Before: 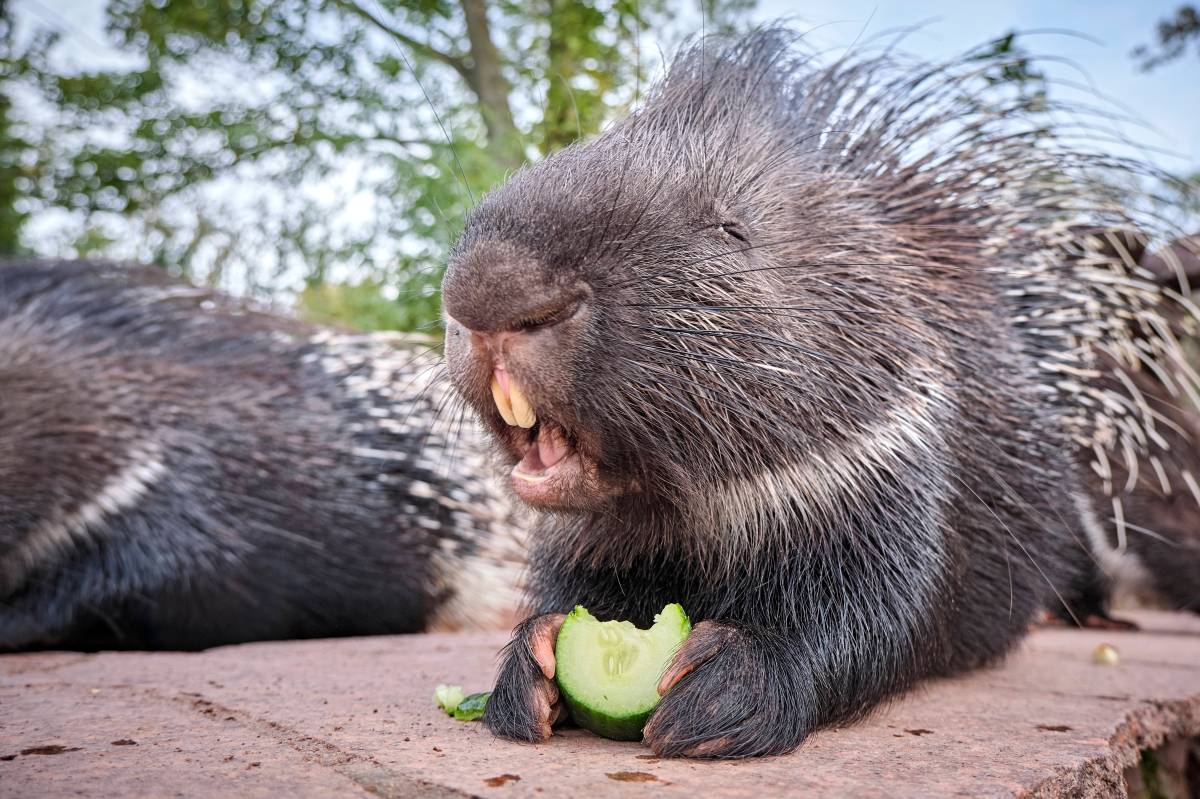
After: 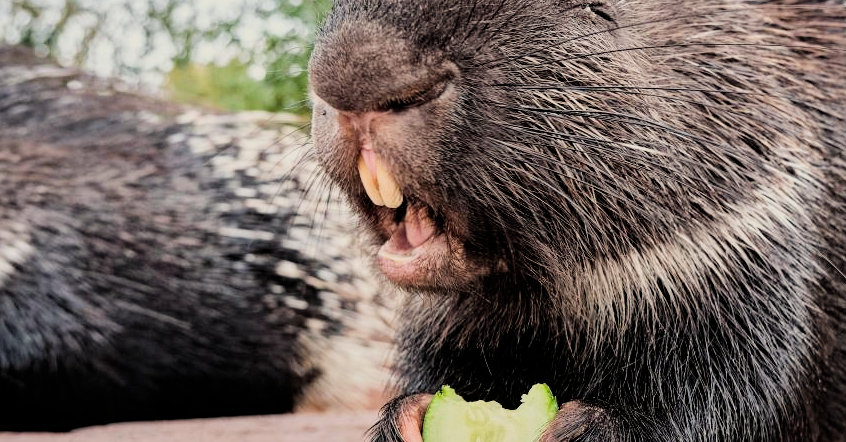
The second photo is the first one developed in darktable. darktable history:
crop: left 11.123%, top 27.61%, right 18.3%, bottom 17.034%
white balance: red 1.029, blue 0.92
filmic rgb: black relative exposure -5 EV, hardness 2.88, contrast 1.3, highlights saturation mix -30%
